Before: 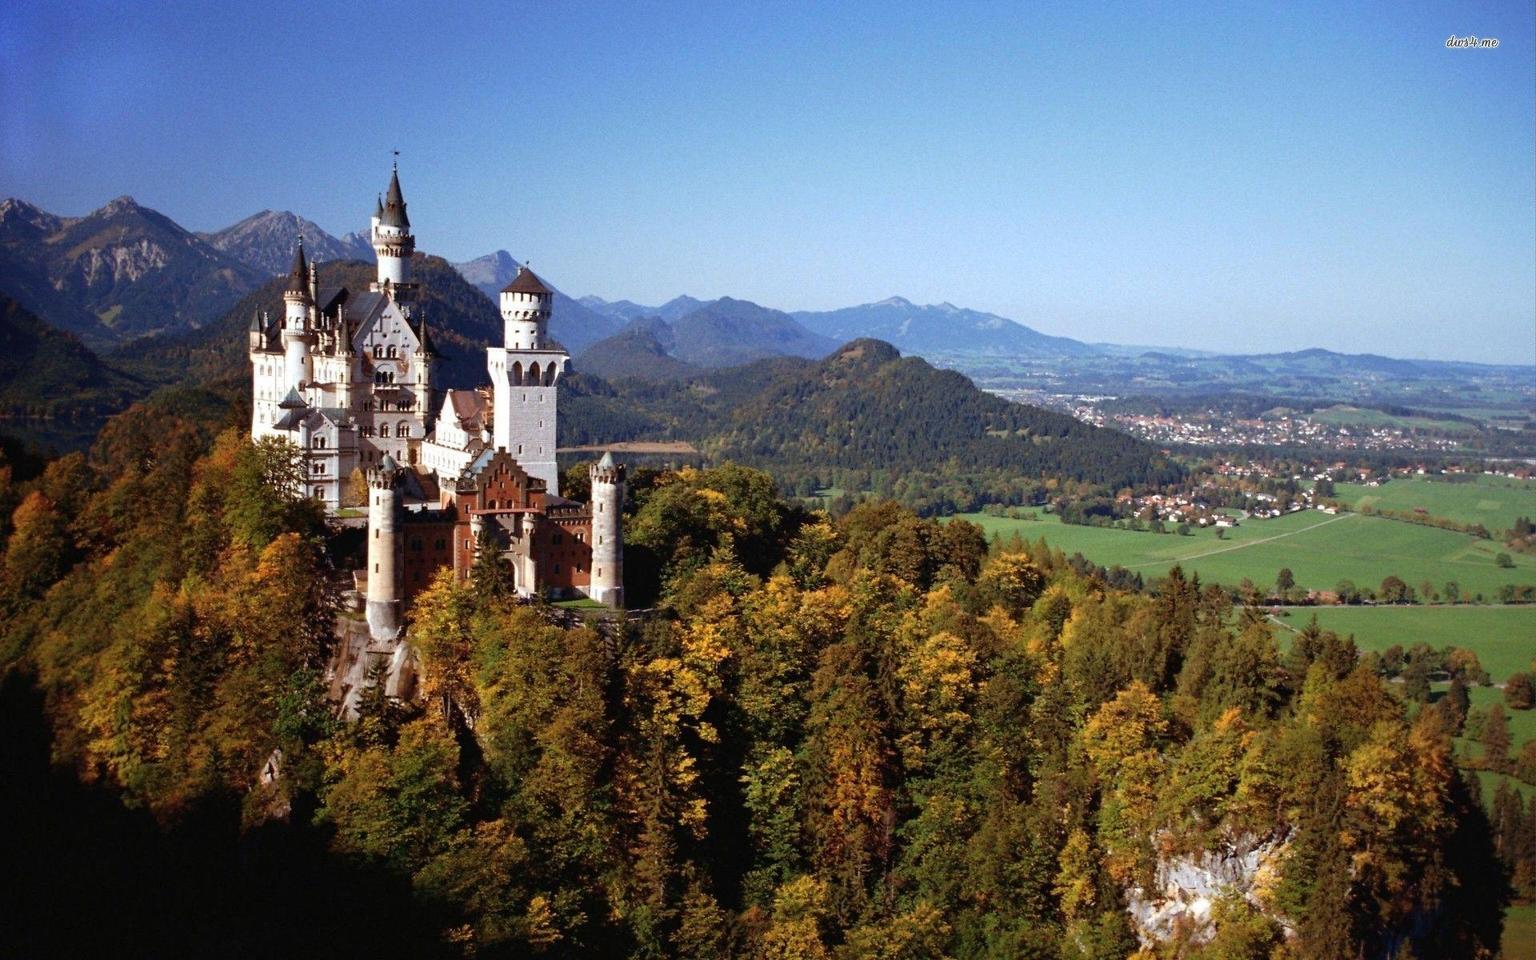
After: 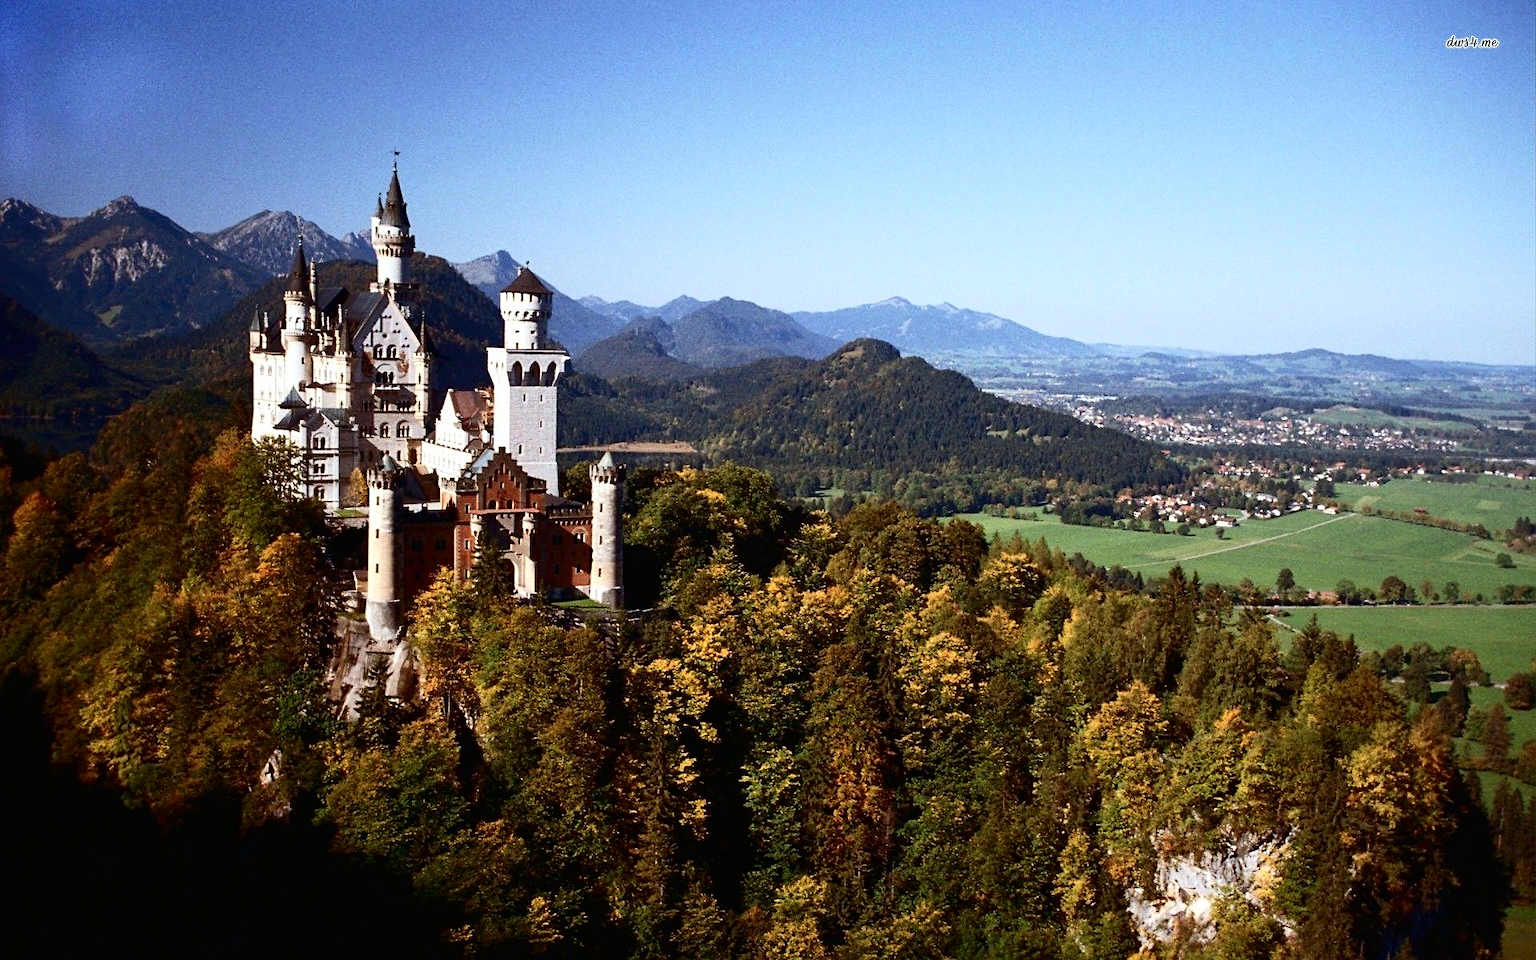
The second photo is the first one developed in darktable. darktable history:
contrast brightness saturation: contrast 0.28
sharpen: radius 1.864, amount 0.398, threshold 1.271
